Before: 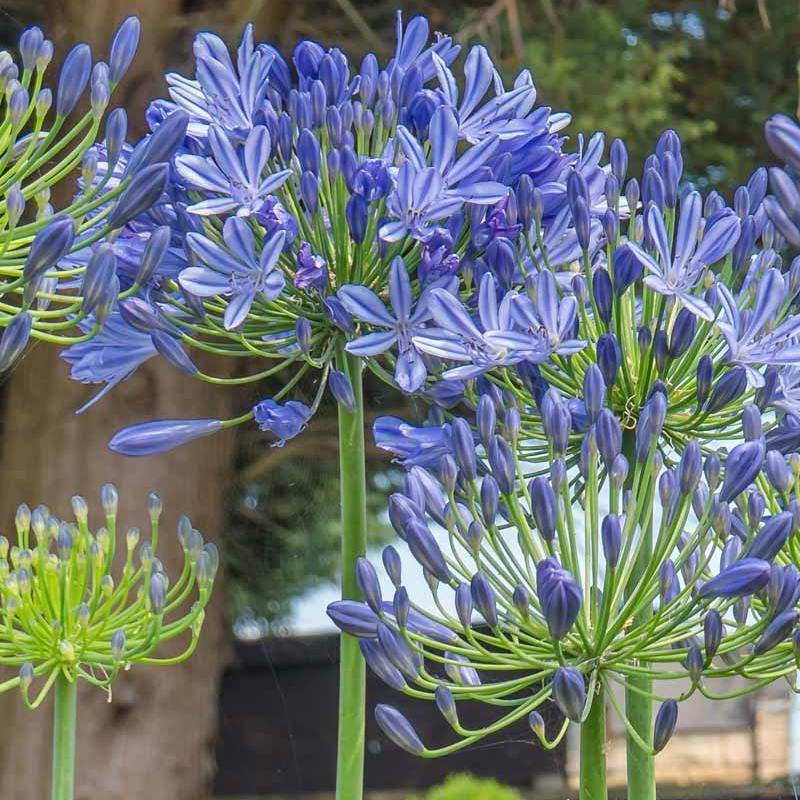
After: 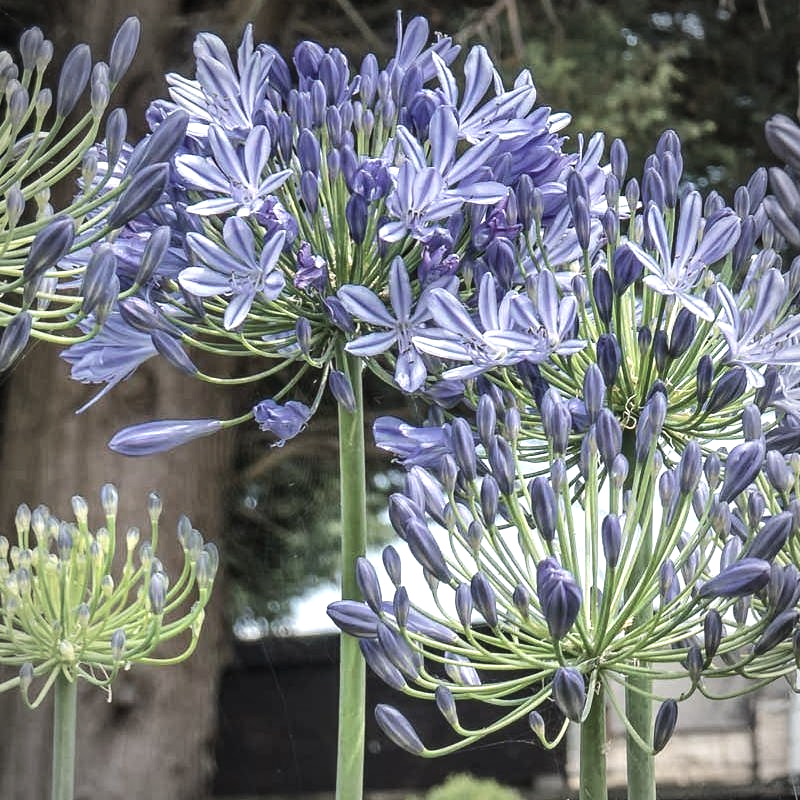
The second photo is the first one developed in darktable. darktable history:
tone equalizer: -8 EV -0.75 EV, -7 EV -0.7 EV, -6 EV -0.6 EV, -5 EV -0.4 EV, -3 EV 0.4 EV, -2 EV 0.6 EV, -1 EV 0.7 EV, +0 EV 0.75 EV, edges refinement/feathering 500, mask exposure compensation -1.57 EV, preserve details no
color correction: saturation 0.57
vignetting: unbound false
